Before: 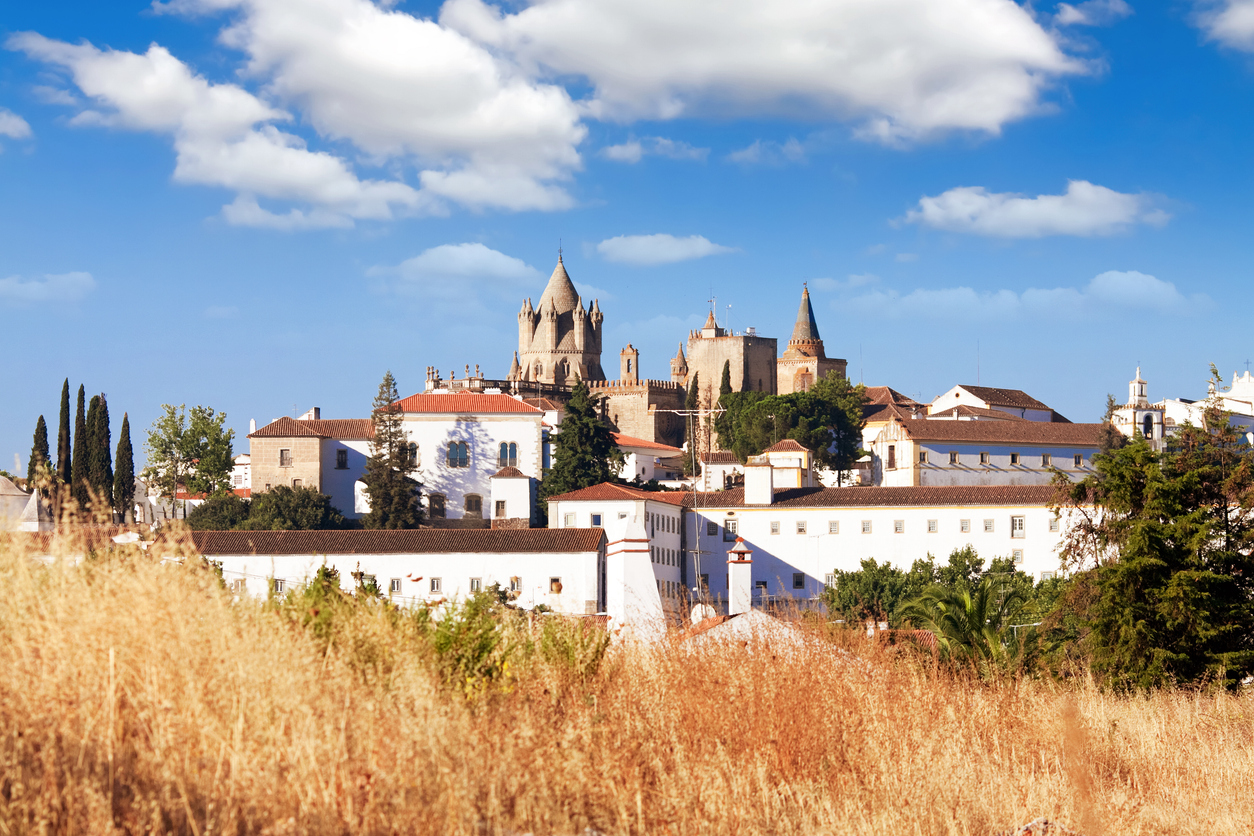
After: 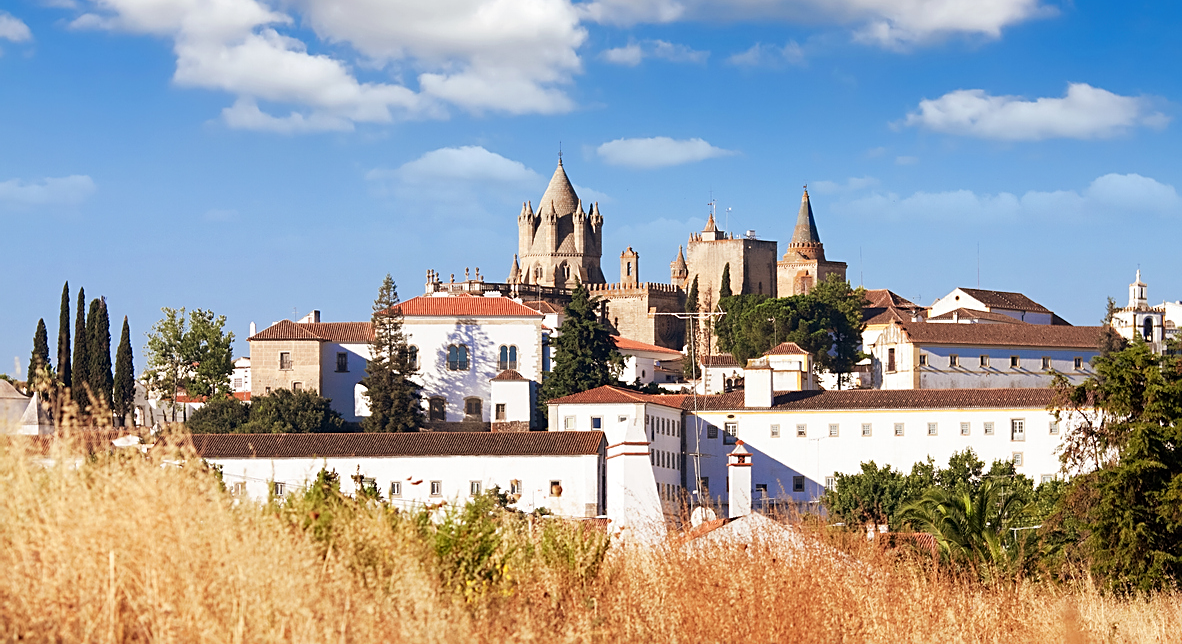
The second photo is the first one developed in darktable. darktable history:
sharpen: on, module defaults
crop and rotate: angle 0.03°, top 11.643%, right 5.651%, bottom 11.189%
